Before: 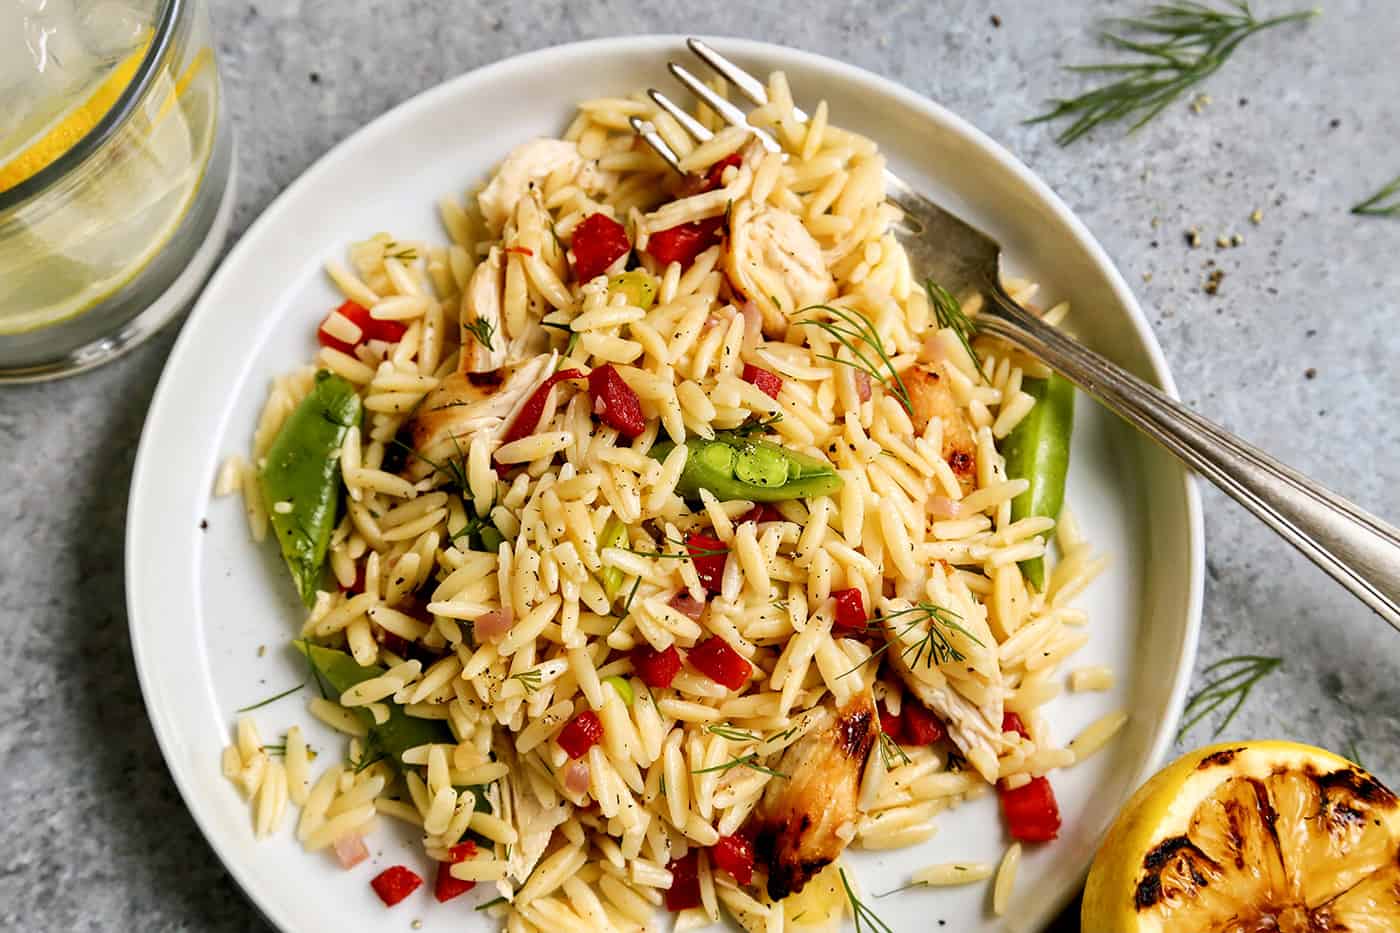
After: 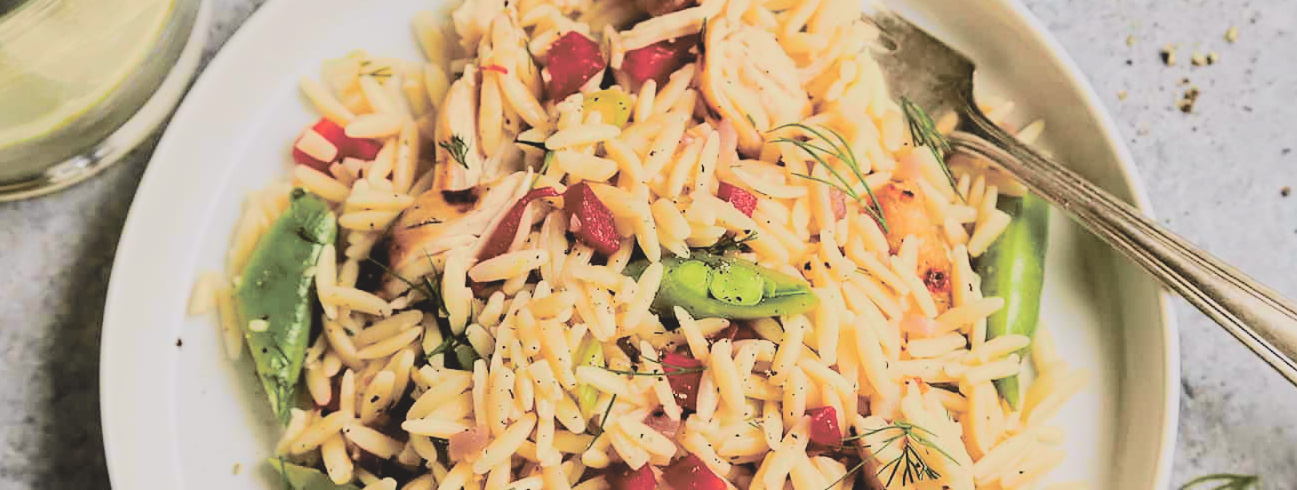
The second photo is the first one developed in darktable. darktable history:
filmic rgb: black relative exposure -2.81 EV, white relative exposure 4.56 EV, hardness 1.75, contrast 1.245
tone curve: curves: ch0 [(0, 0.006) (0.184, 0.172) (0.405, 0.46) (0.456, 0.528) (0.634, 0.728) (0.877, 0.89) (0.984, 0.935)]; ch1 [(0, 0) (0.443, 0.43) (0.492, 0.495) (0.566, 0.582) (0.595, 0.606) (0.608, 0.609) (0.65, 0.677) (1, 1)]; ch2 [(0, 0) (0.33, 0.301) (0.421, 0.443) (0.447, 0.489) (0.492, 0.495) (0.537, 0.583) (0.586, 0.591) (0.663, 0.686) (1, 1)], color space Lab, independent channels, preserve colors none
crop: left 1.845%, top 19.525%, right 5.49%, bottom 27.853%
exposure: black level correction -0.063, exposure -0.049 EV, compensate exposure bias true, compensate highlight preservation false
